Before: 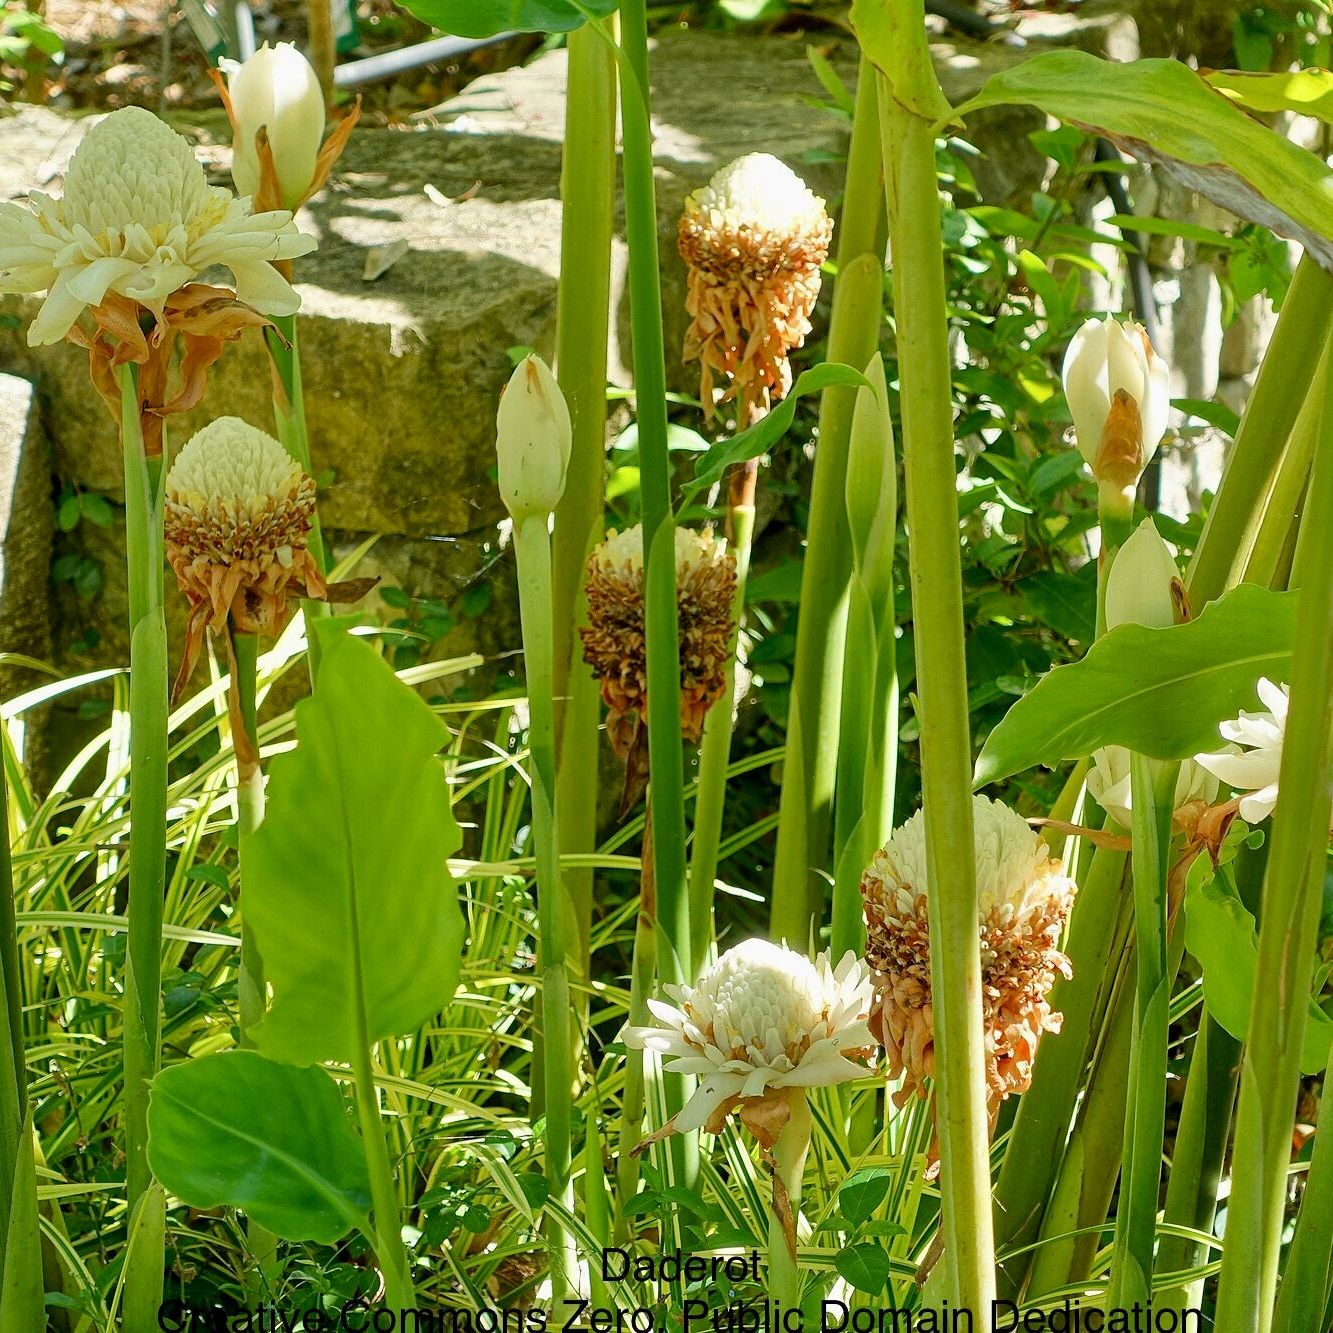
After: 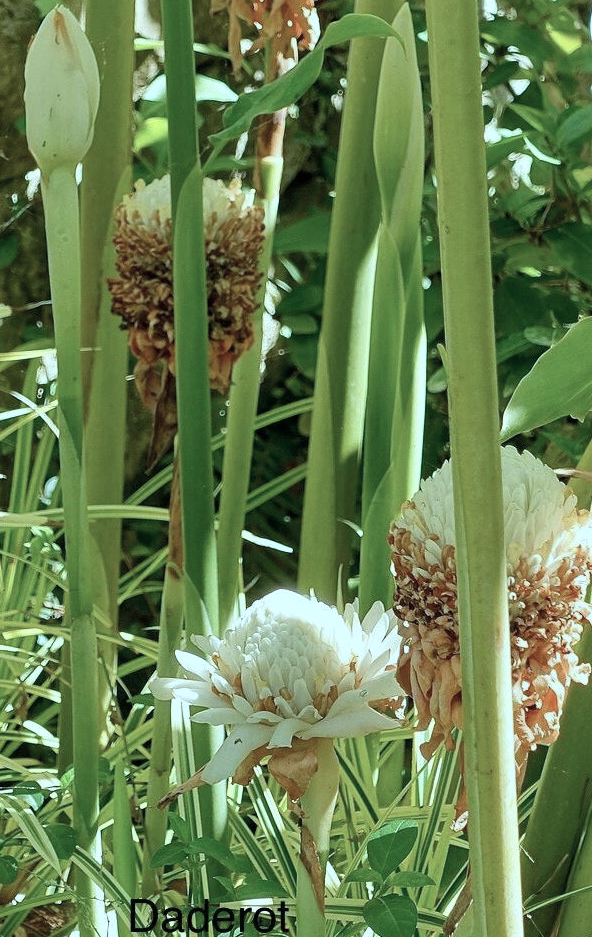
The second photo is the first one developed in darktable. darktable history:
color correction: highlights a* -12.64, highlights b* -18.1, saturation 0.7
crop: left 35.432%, top 26.233%, right 20.145%, bottom 3.432%
